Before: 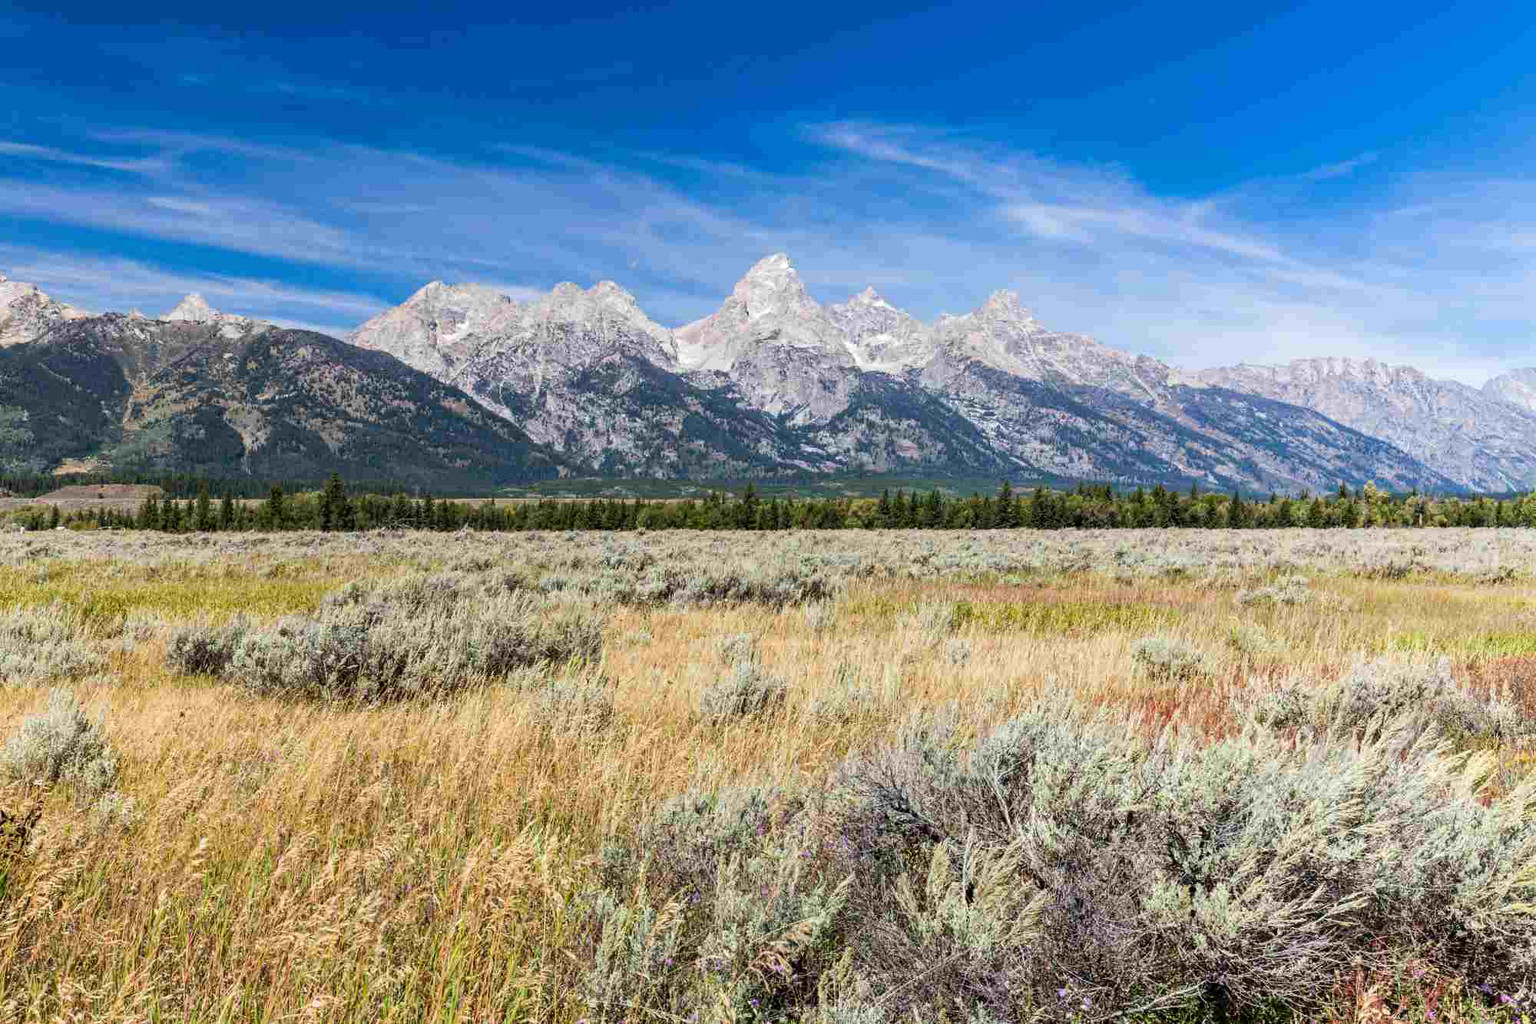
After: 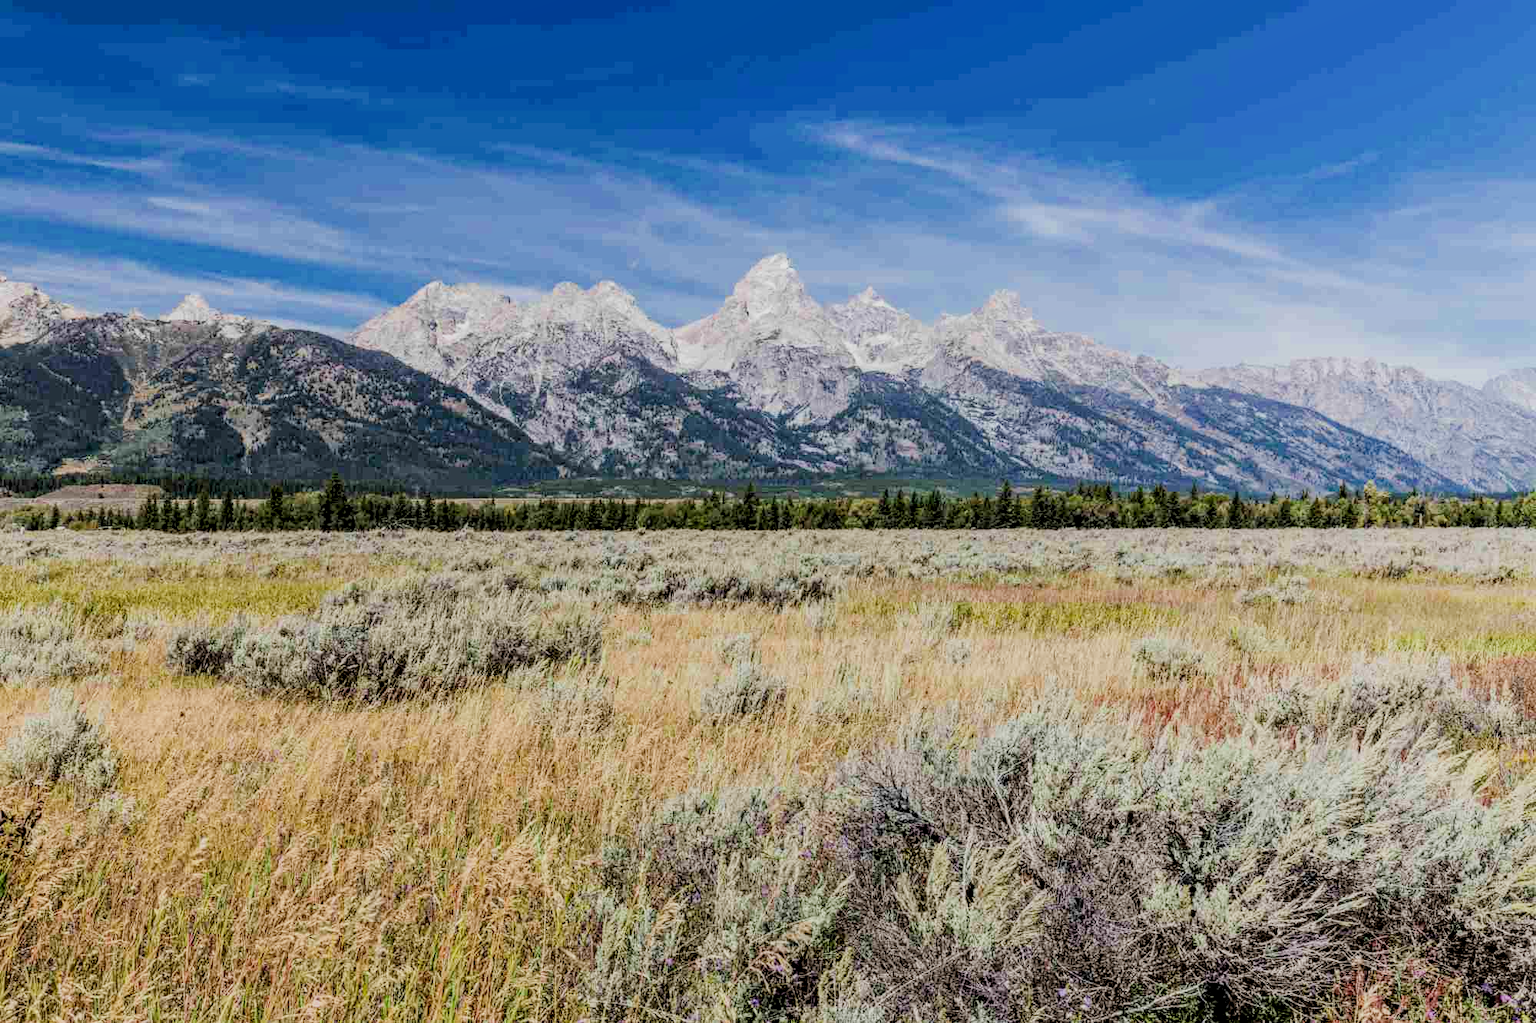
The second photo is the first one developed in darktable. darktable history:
local contrast: detail 130%
filmic rgb: black relative exposure -7.26 EV, white relative exposure 5.07 EV, hardness 3.22, iterations of high-quality reconstruction 0
